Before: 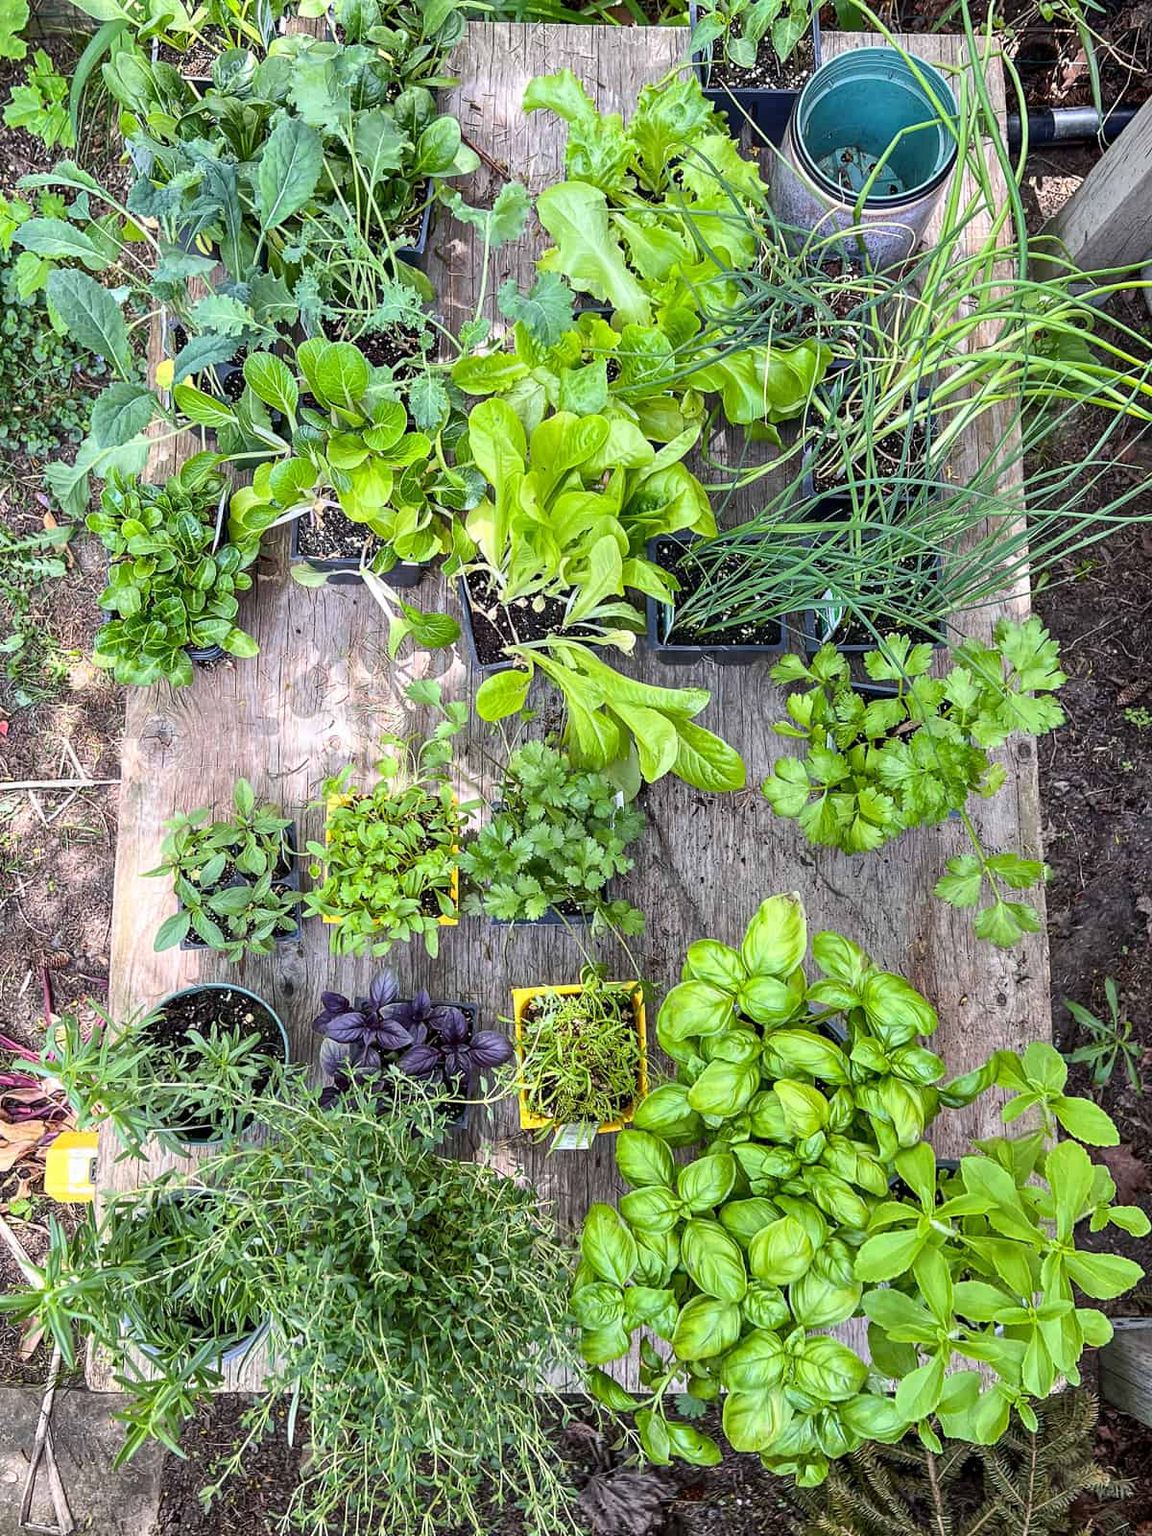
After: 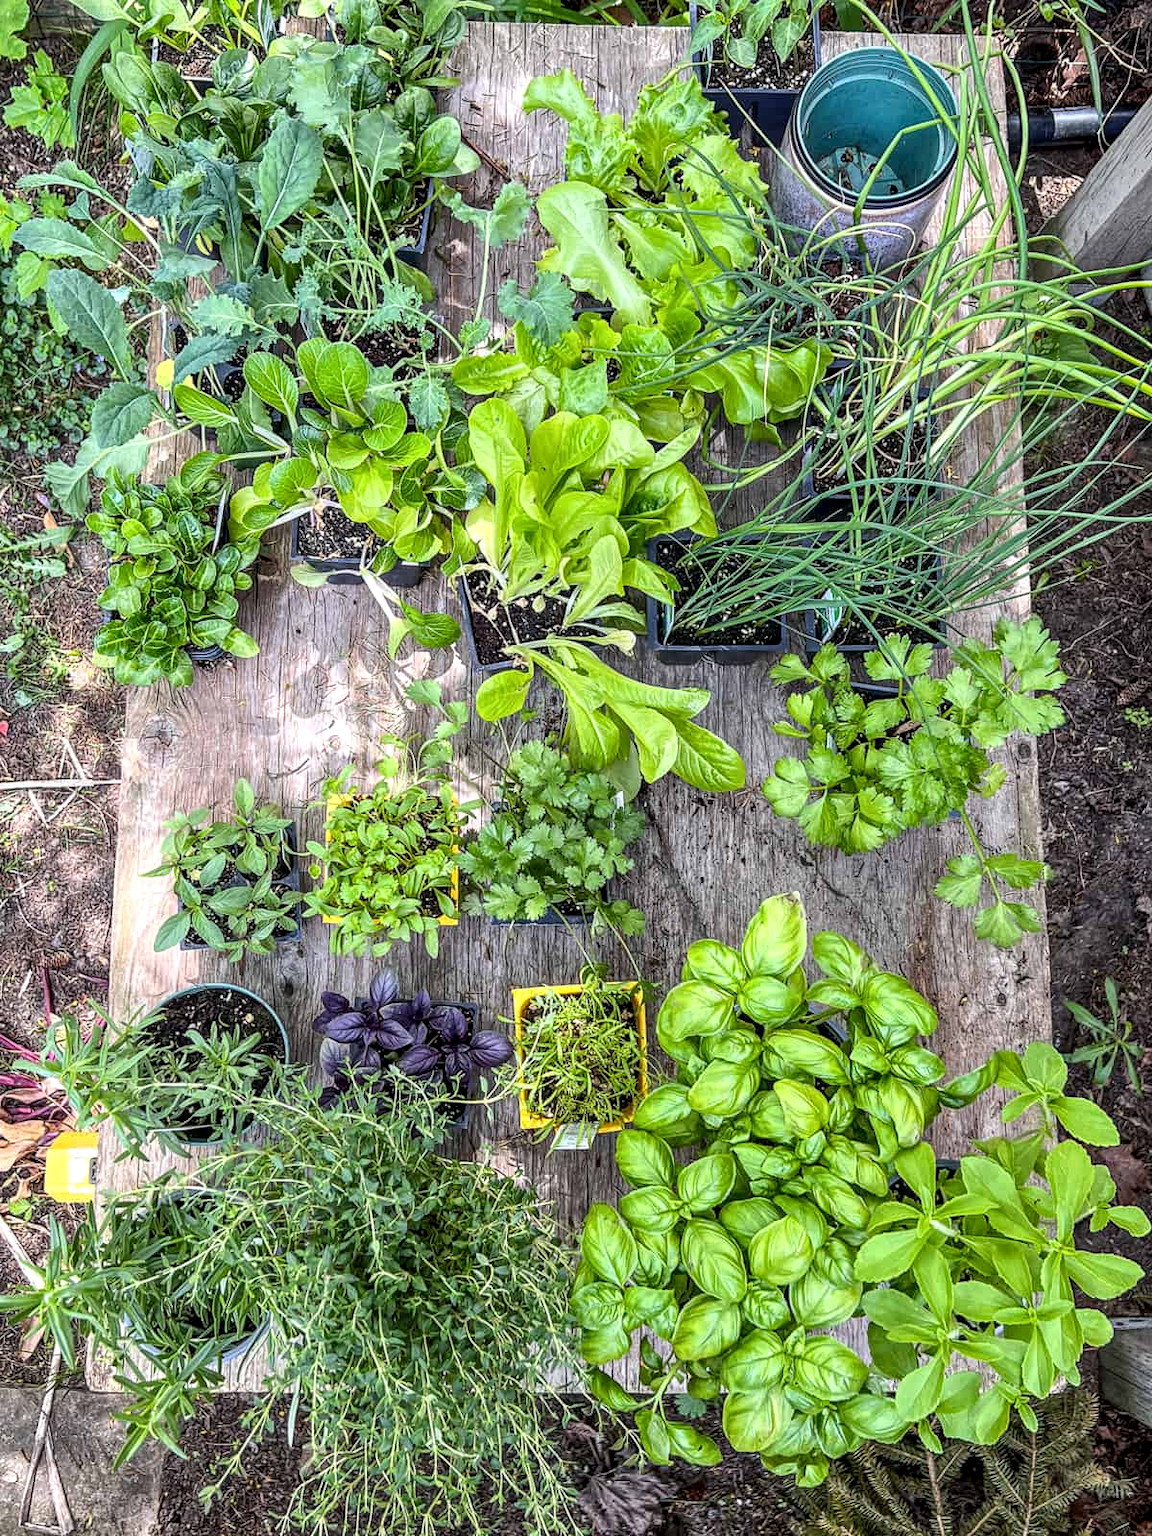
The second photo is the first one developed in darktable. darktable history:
levels: mode automatic, levels [0.031, 0.5, 0.969]
local contrast: detail 130%
